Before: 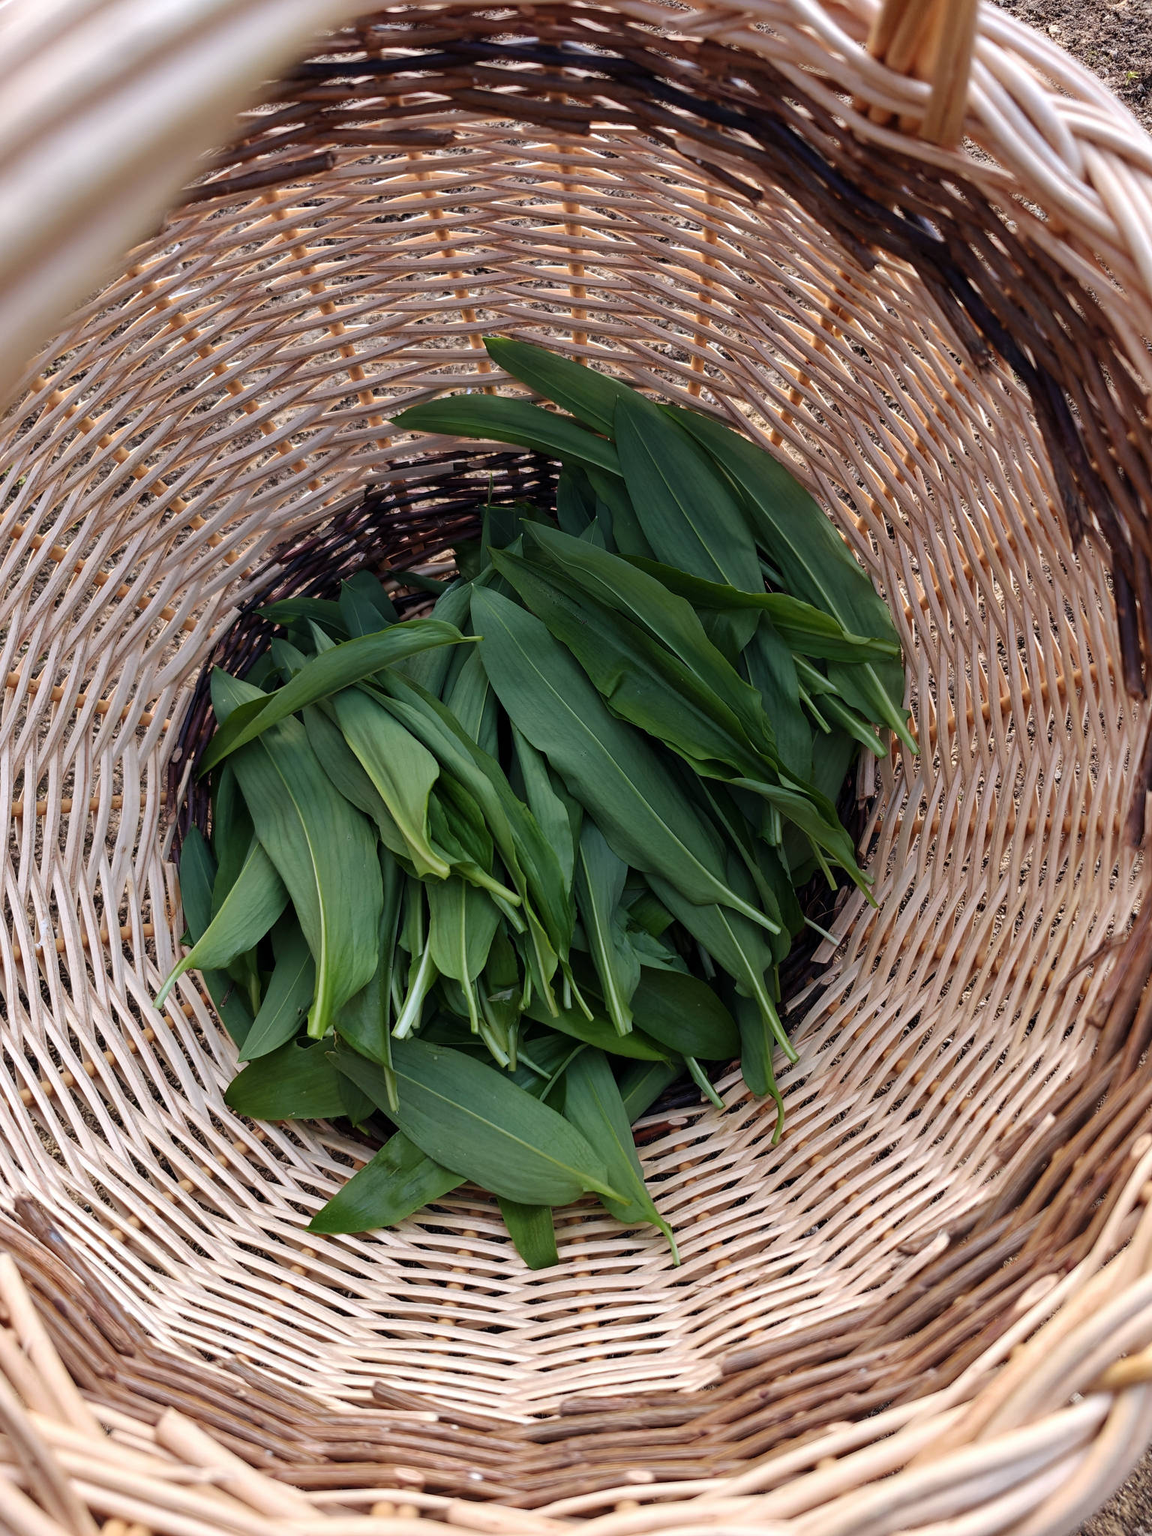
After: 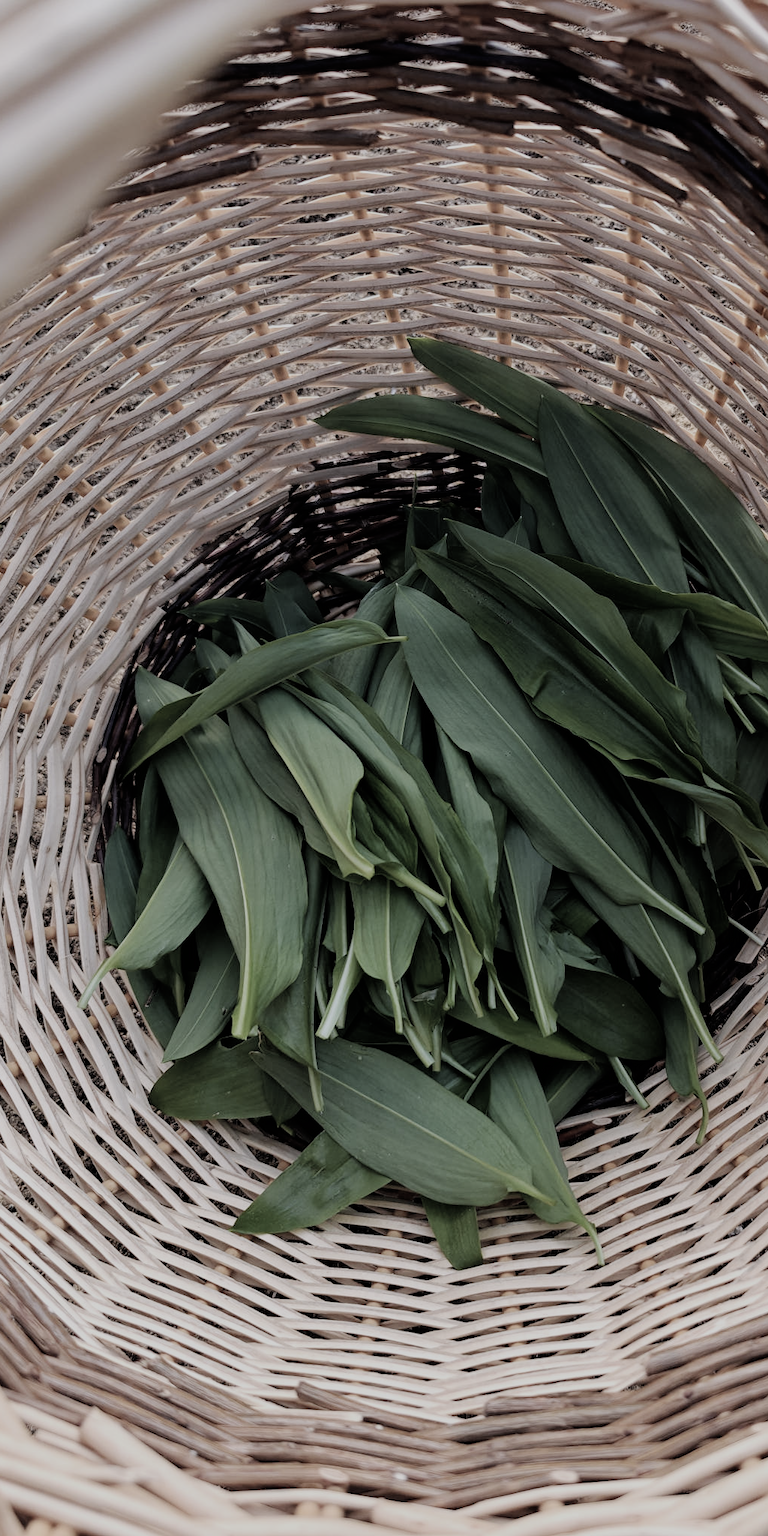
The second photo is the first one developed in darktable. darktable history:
crop and rotate: left 6.617%, right 26.717%
filmic rgb: black relative exposure -7.32 EV, white relative exposure 5.09 EV, hardness 3.2
color correction: saturation 0.5
